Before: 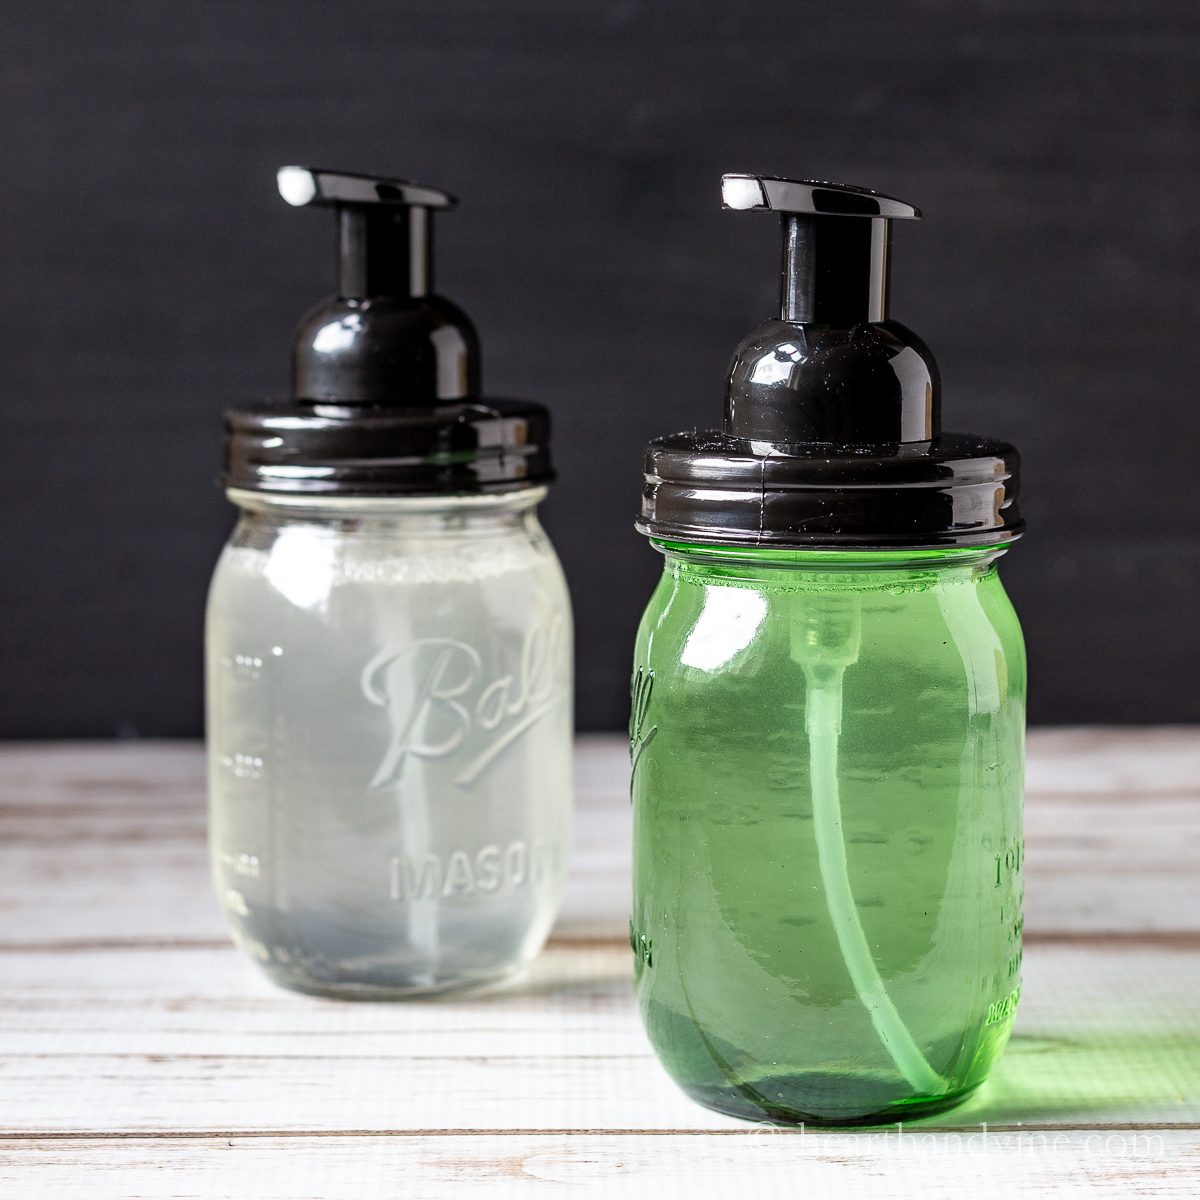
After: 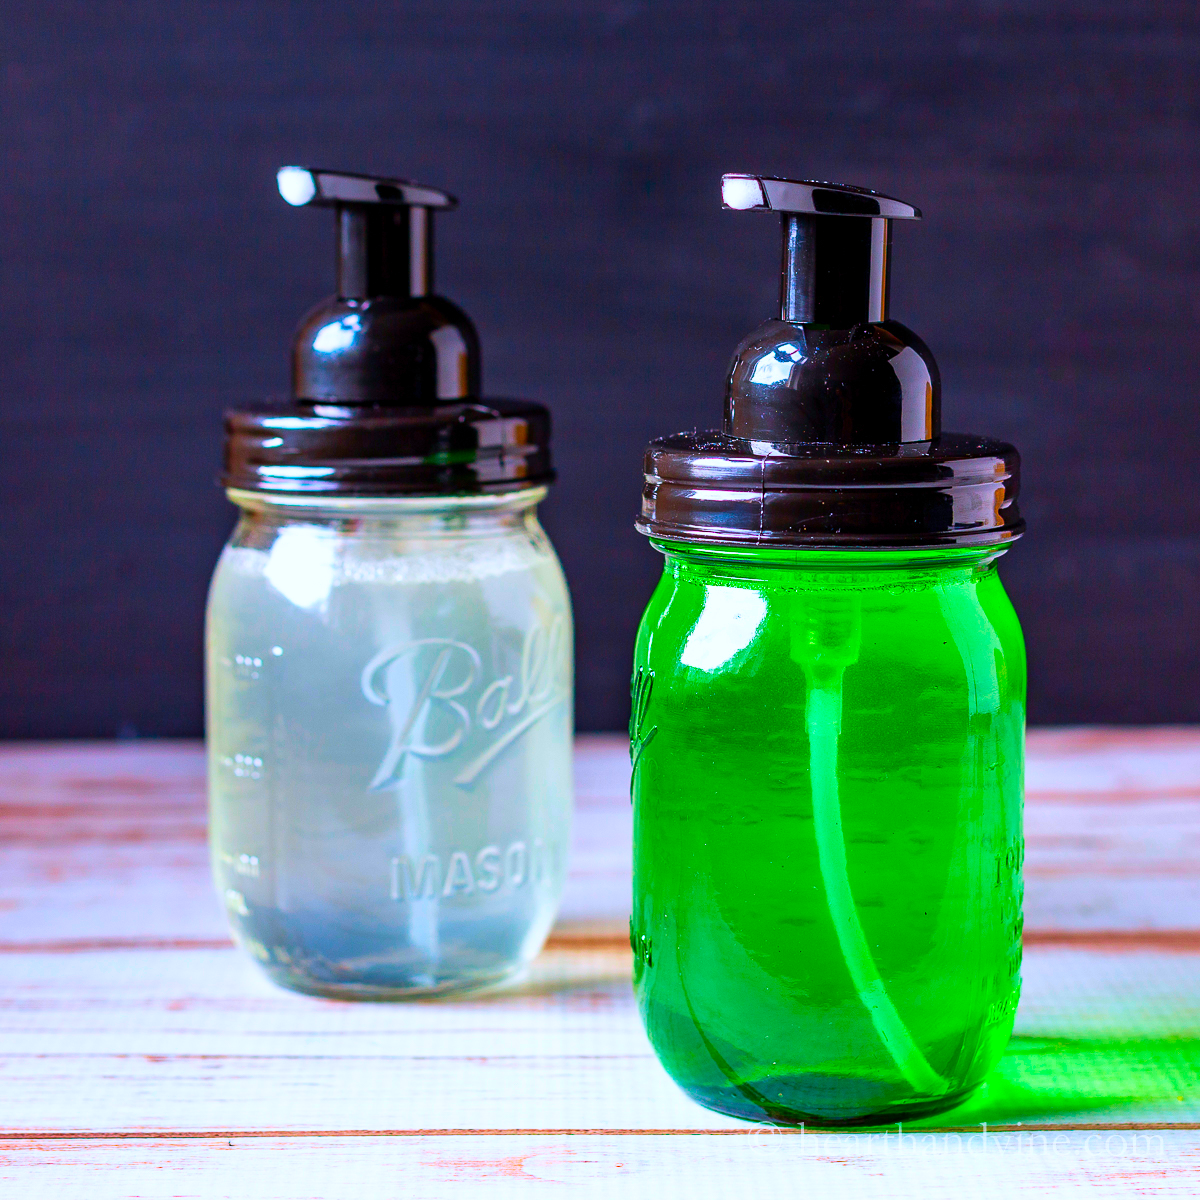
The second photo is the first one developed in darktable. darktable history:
color calibration: illuminant as shot in camera, x 0.358, y 0.373, temperature 4628.91 K
velvia: on, module defaults
base curve: preserve colors none
color correction: saturation 3
